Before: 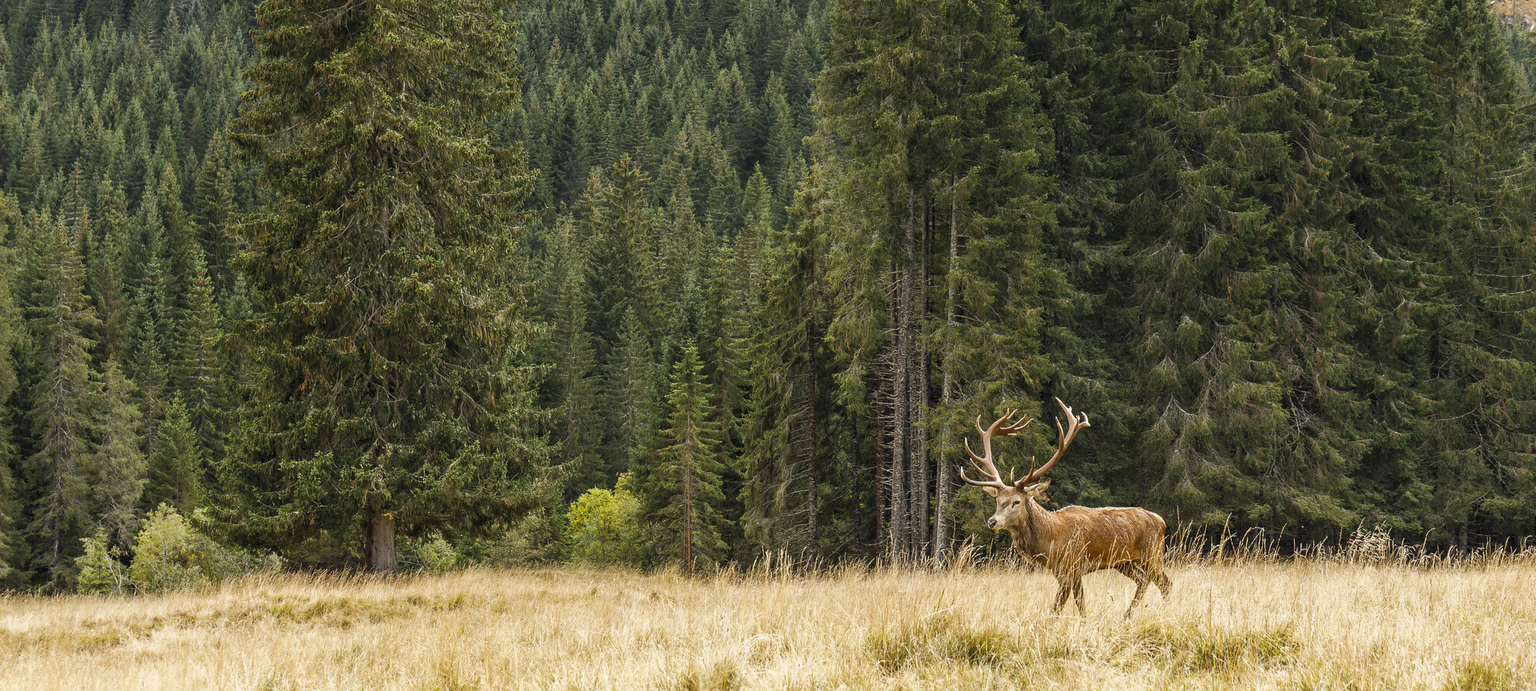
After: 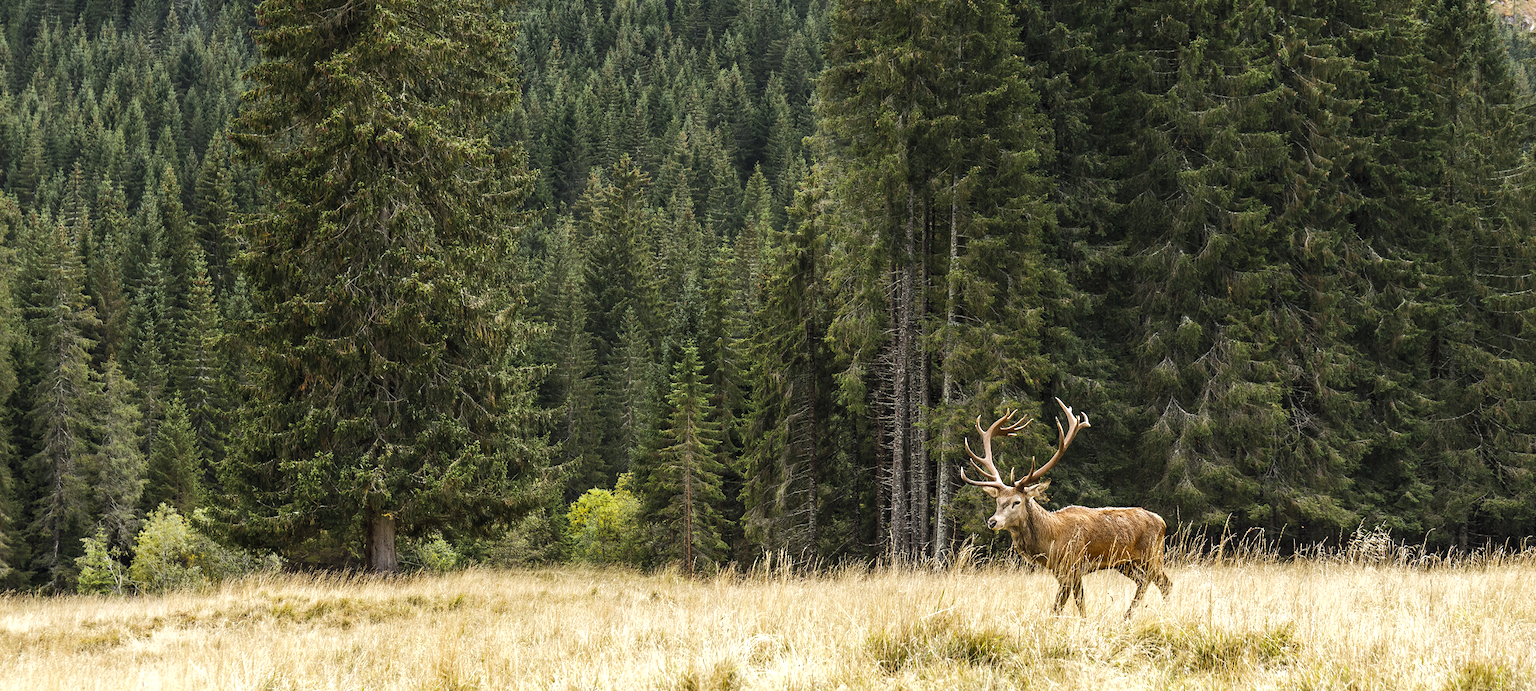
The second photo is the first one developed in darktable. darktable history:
tone equalizer: -8 EV -0.417 EV, -7 EV -0.389 EV, -6 EV -0.333 EV, -5 EV -0.222 EV, -3 EV 0.222 EV, -2 EV 0.333 EV, -1 EV 0.389 EV, +0 EV 0.417 EV, edges refinement/feathering 500, mask exposure compensation -1.57 EV, preserve details no
white balance: red 0.98, blue 1.034
